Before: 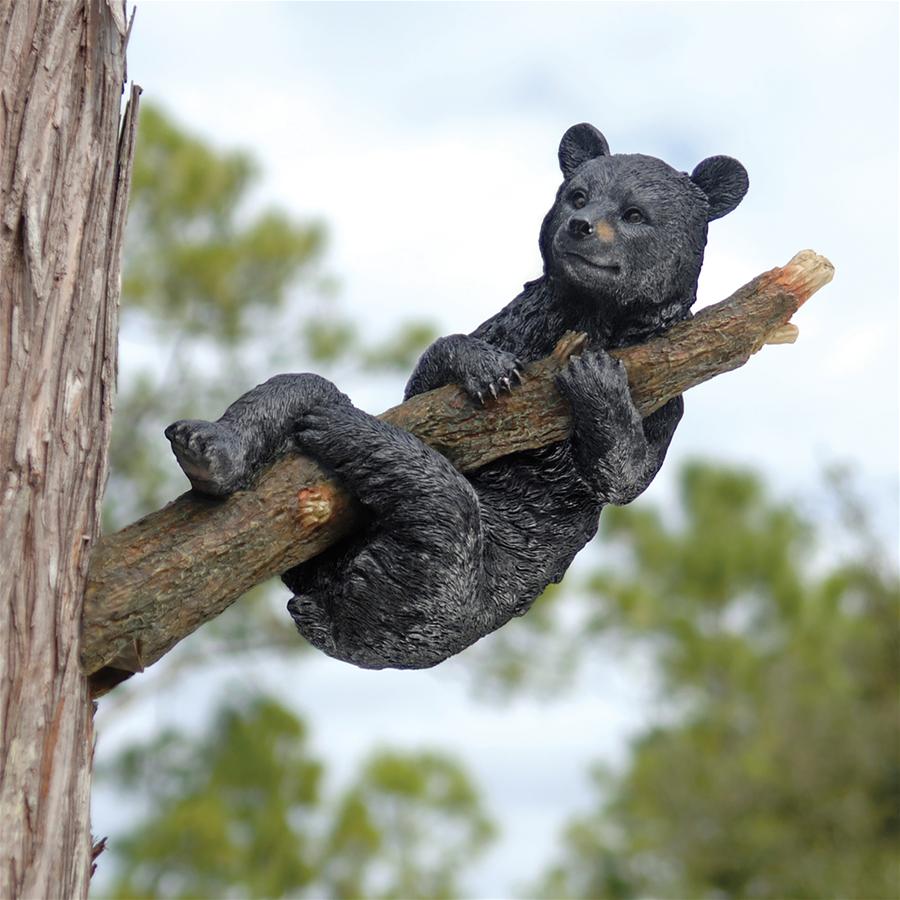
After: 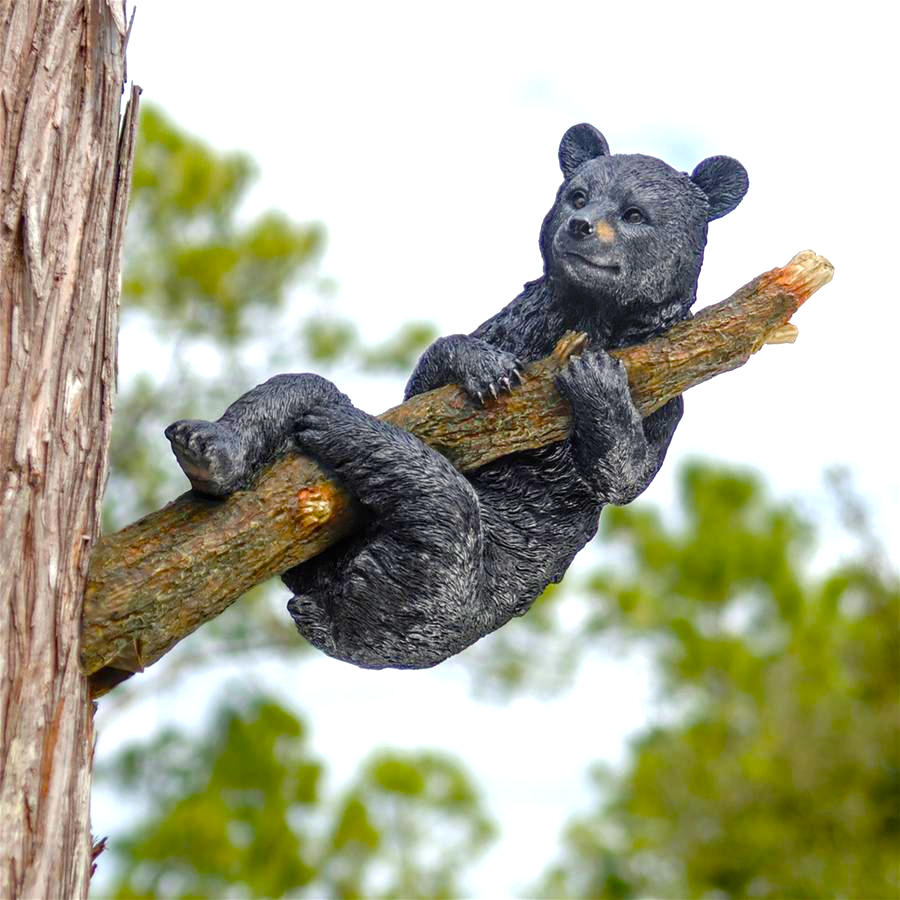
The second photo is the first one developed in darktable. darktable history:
color balance rgb: linear chroma grading › global chroma 20.441%, perceptual saturation grading › global saturation 20%, perceptual saturation grading › highlights -25.317%, perceptual saturation grading › shadows 50.147%, perceptual brilliance grading › global brilliance 11.4%
local contrast: on, module defaults
